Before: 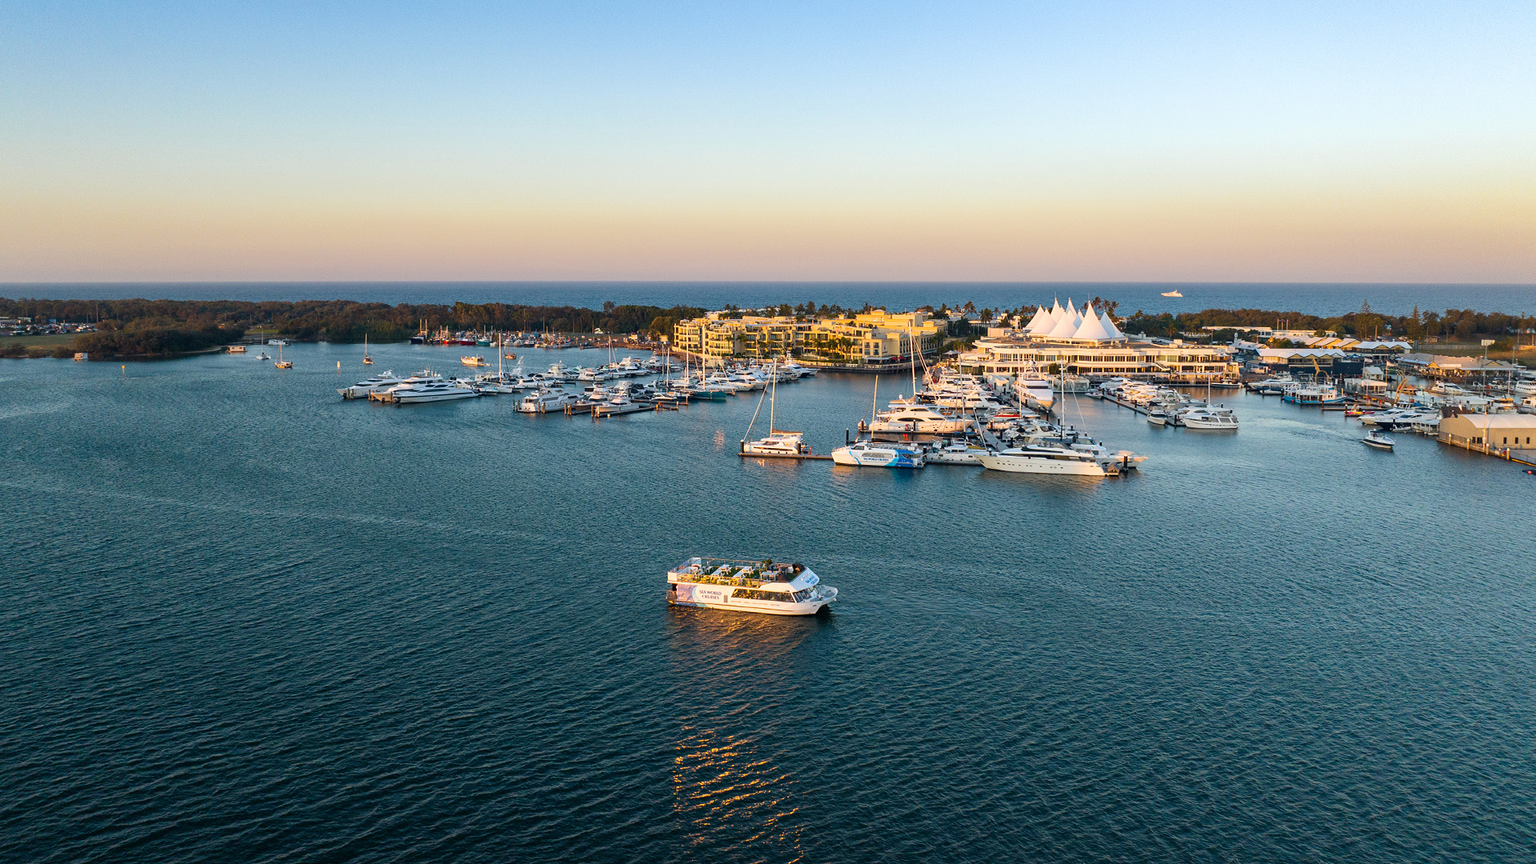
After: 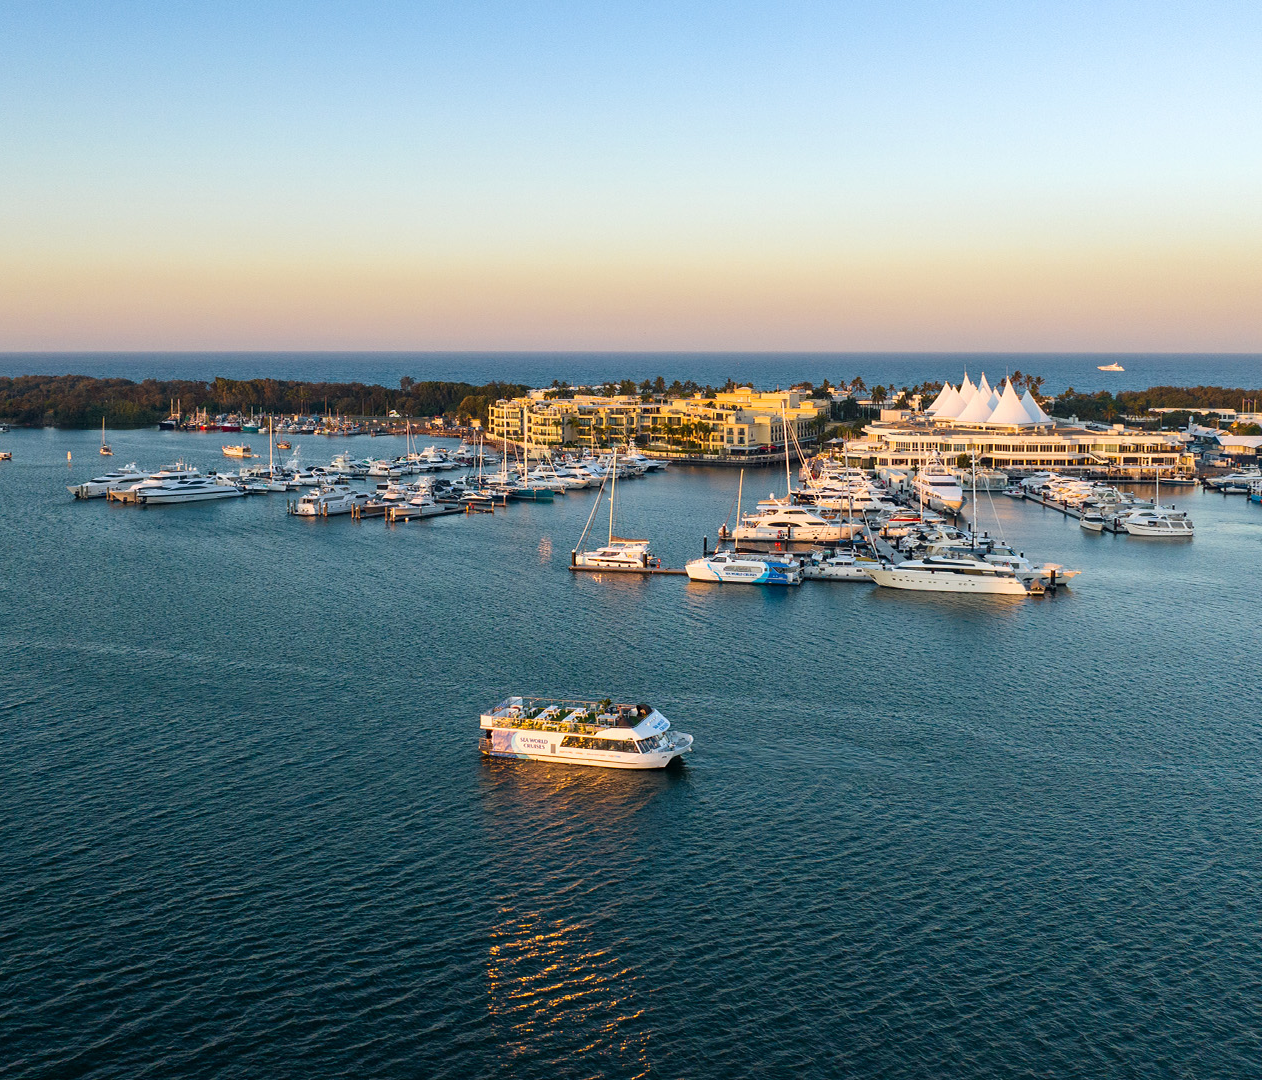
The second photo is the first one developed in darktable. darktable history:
crop and rotate: left 18.467%, right 15.79%
